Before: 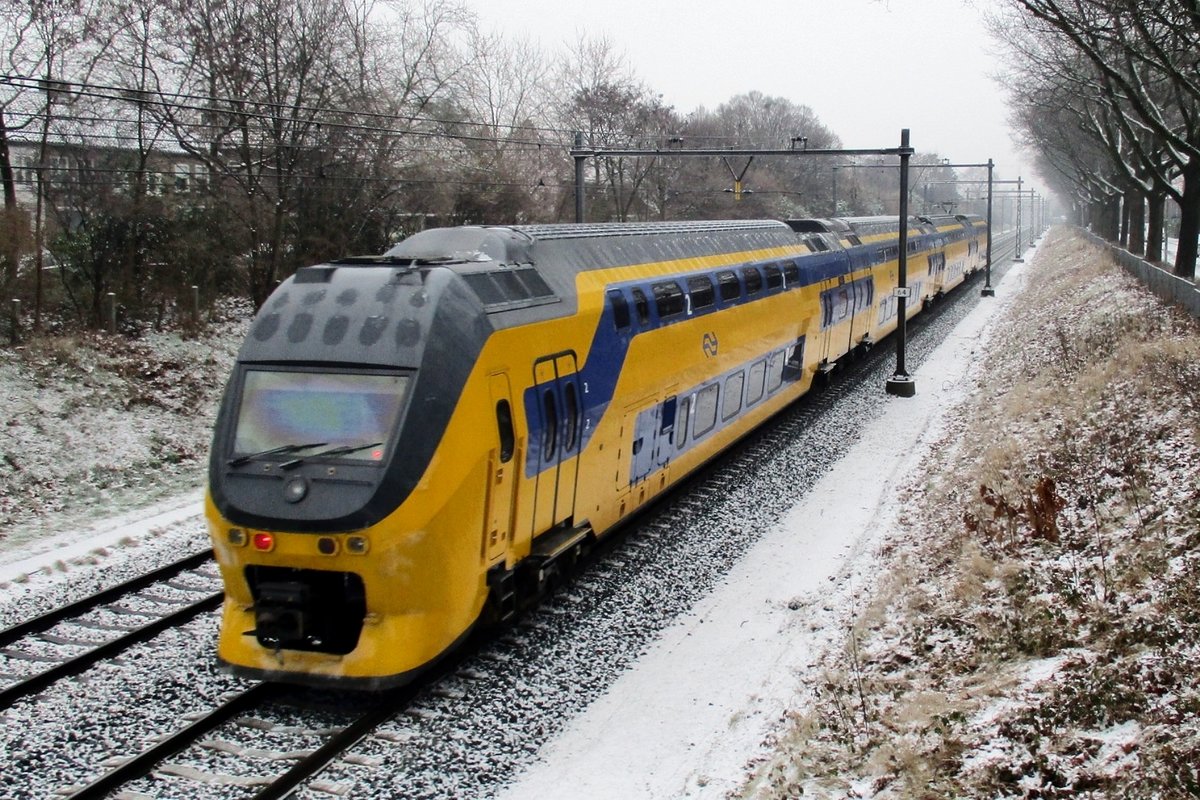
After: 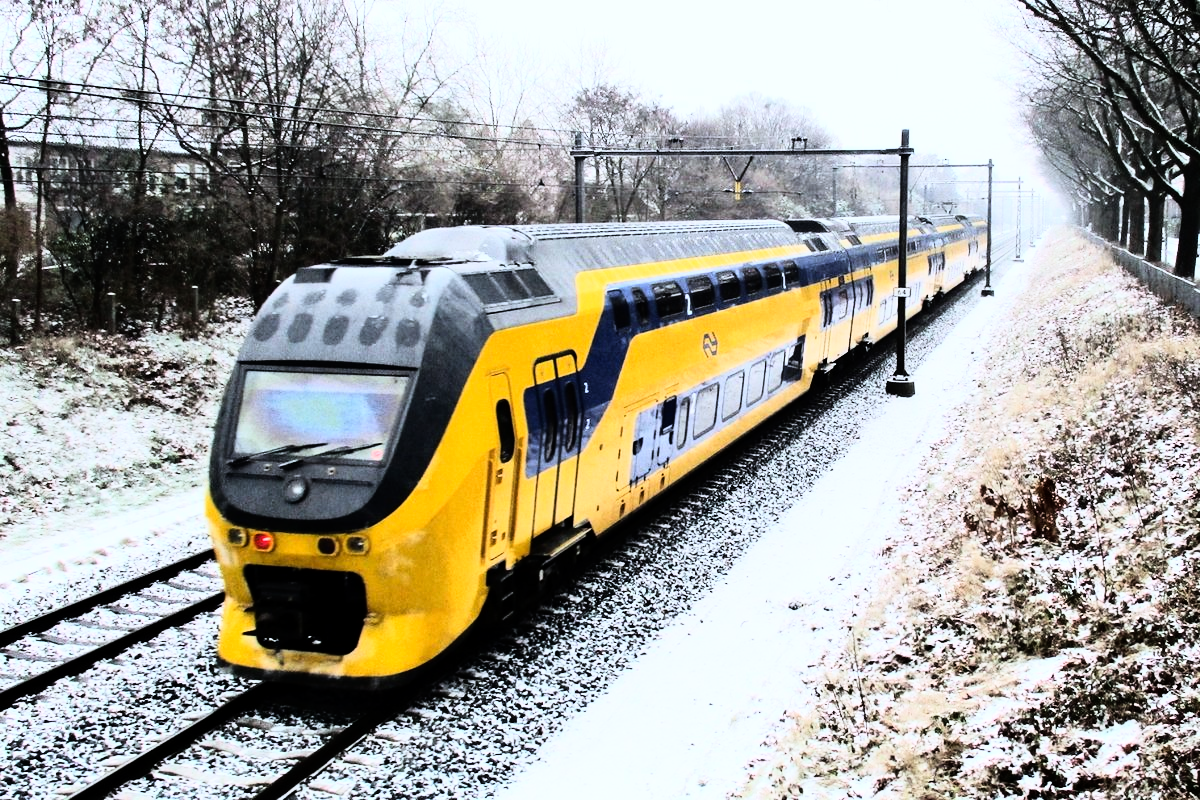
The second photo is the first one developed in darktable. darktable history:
exposure: compensate exposure bias true, compensate highlight preservation false
white balance: red 0.967, blue 1.049
rgb curve: curves: ch0 [(0, 0) (0.21, 0.15) (0.24, 0.21) (0.5, 0.75) (0.75, 0.96) (0.89, 0.99) (1, 1)]; ch1 [(0, 0.02) (0.21, 0.13) (0.25, 0.2) (0.5, 0.67) (0.75, 0.9) (0.89, 0.97) (1, 1)]; ch2 [(0, 0.02) (0.21, 0.13) (0.25, 0.2) (0.5, 0.67) (0.75, 0.9) (0.89, 0.97) (1, 1)], compensate middle gray true
